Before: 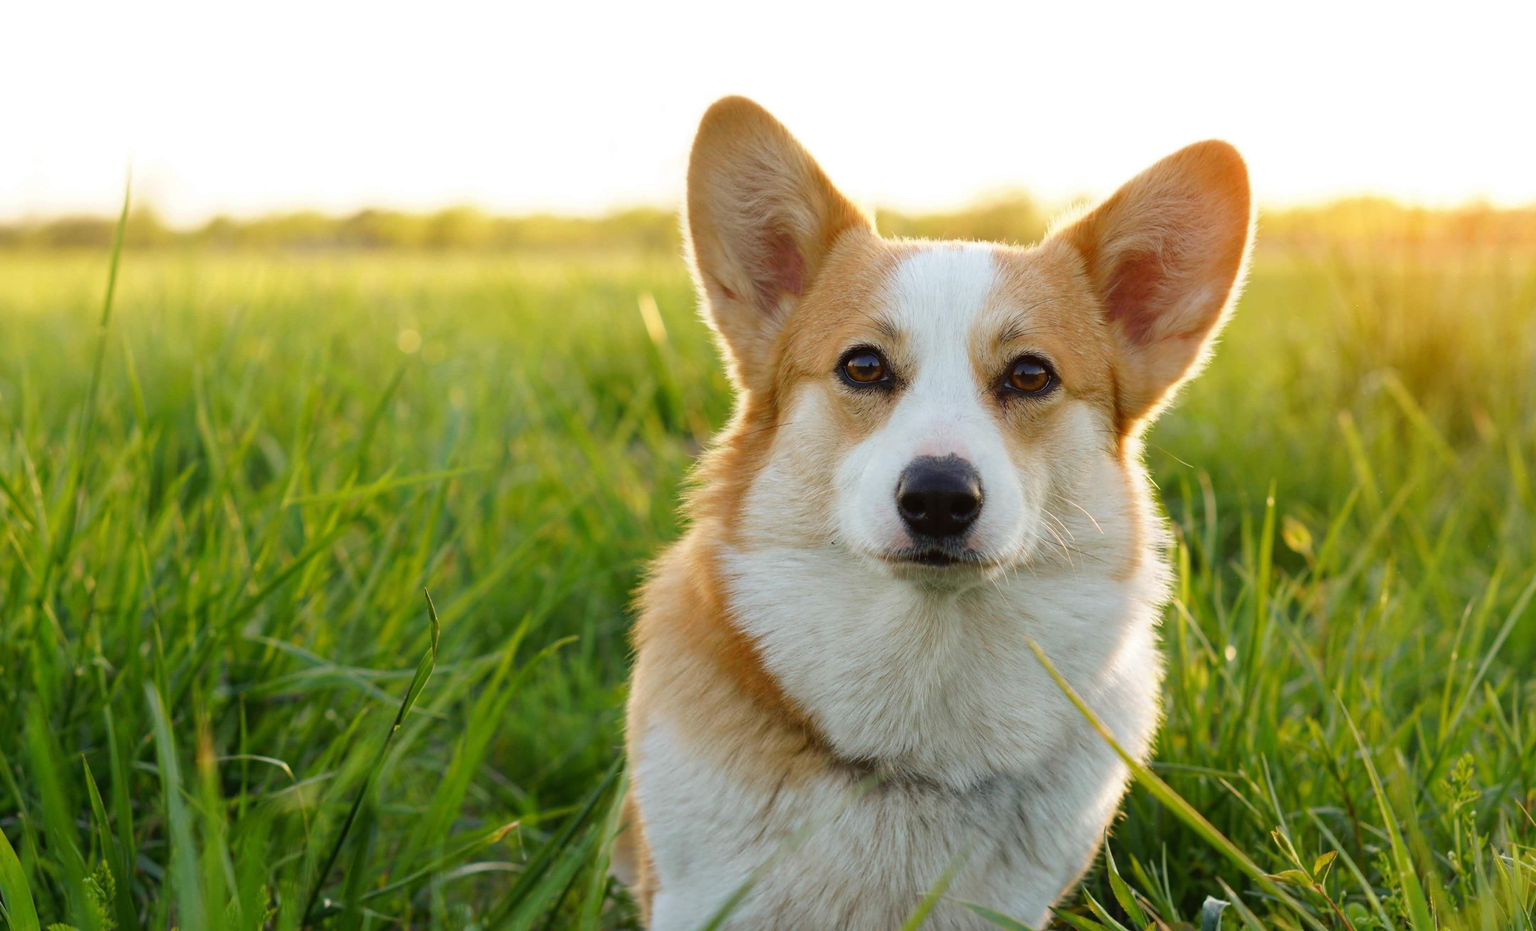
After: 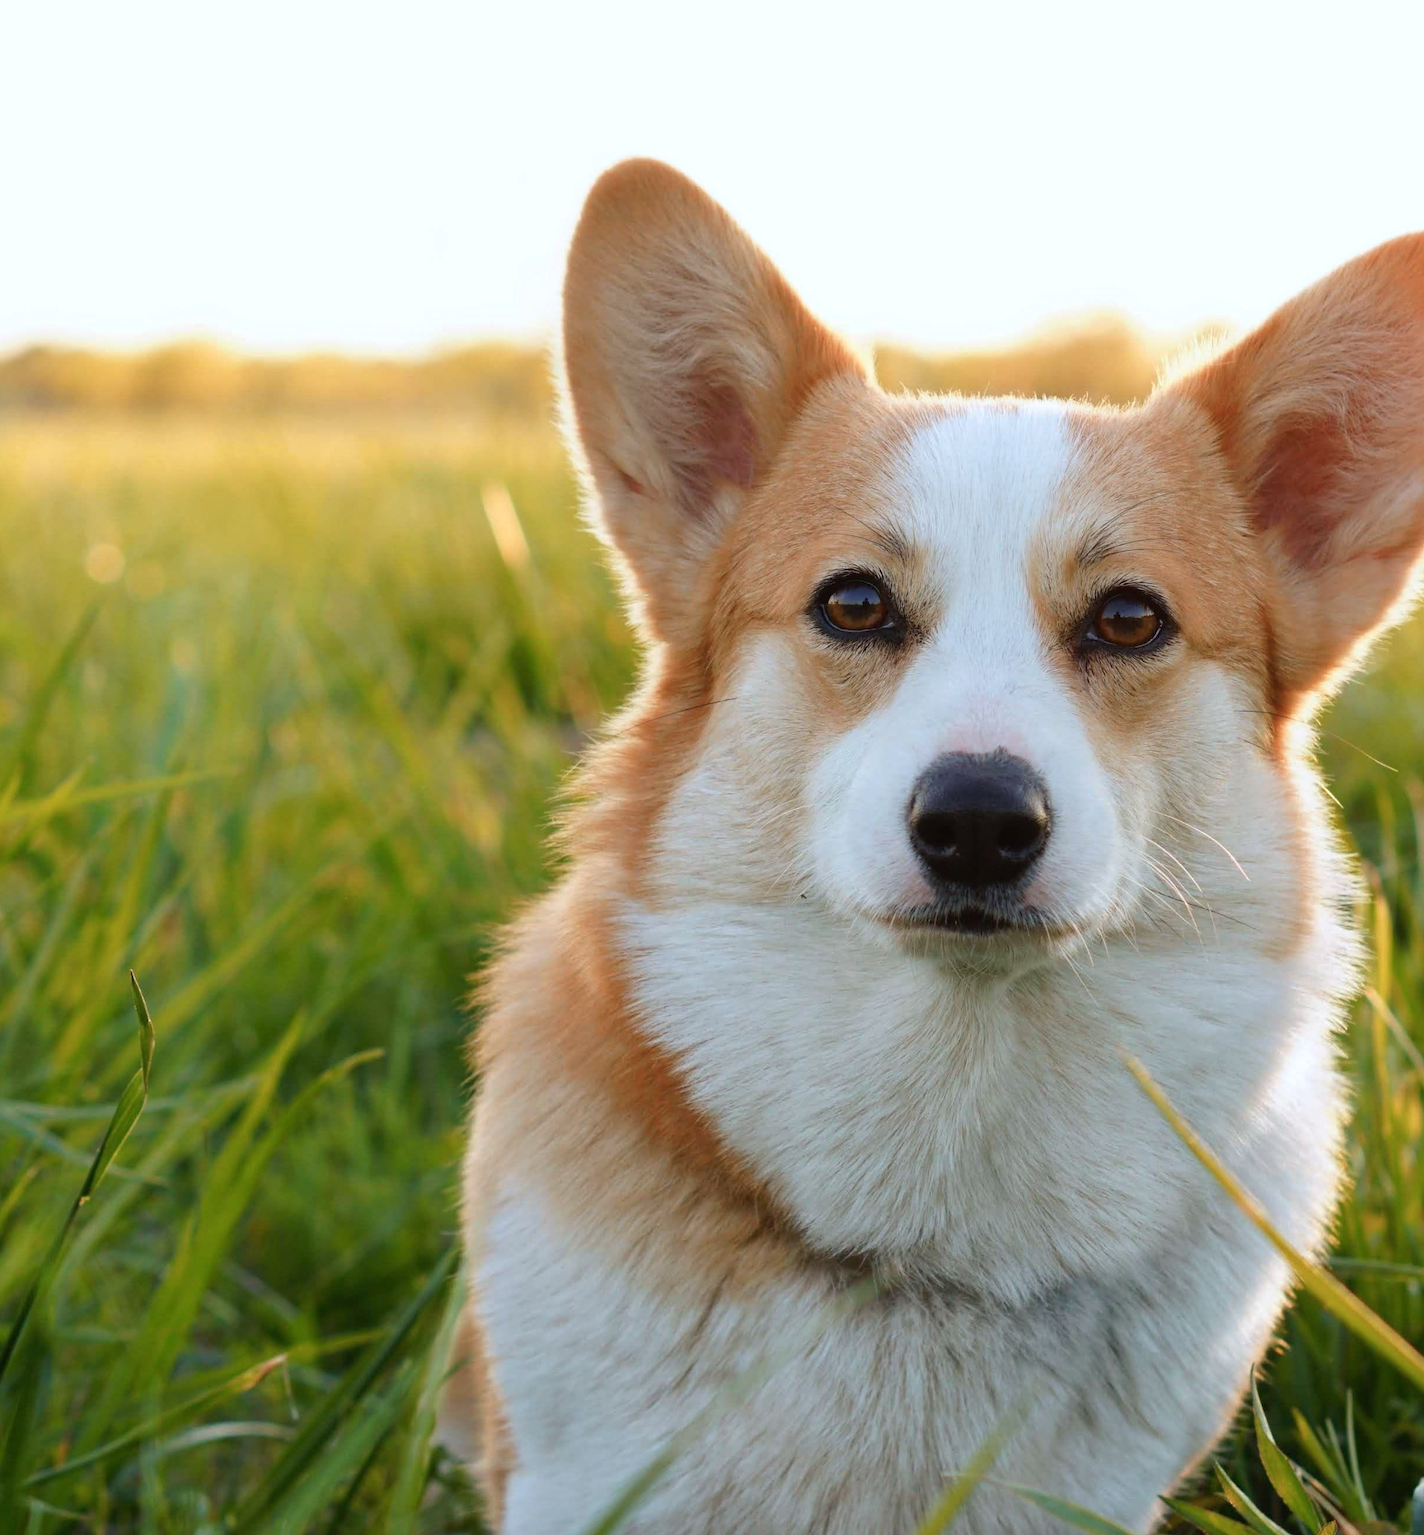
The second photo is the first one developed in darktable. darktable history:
color zones: curves: ch1 [(0, 0.455) (0.063, 0.455) (0.286, 0.495) (0.429, 0.5) (0.571, 0.5) (0.714, 0.5) (0.857, 0.5) (1, 0.455)]; ch2 [(0, 0.532) (0.063, 0.521) (0.233, 0.447) (0.429, 0.489) (0.571, 0.5) (0.714, 0.5) (0.857, 0.5) (1, 0.532)]
crop and rotate: left 22.516%, right 21.234%
color correction: highlights a* -0.772, highlights b* -8.92
